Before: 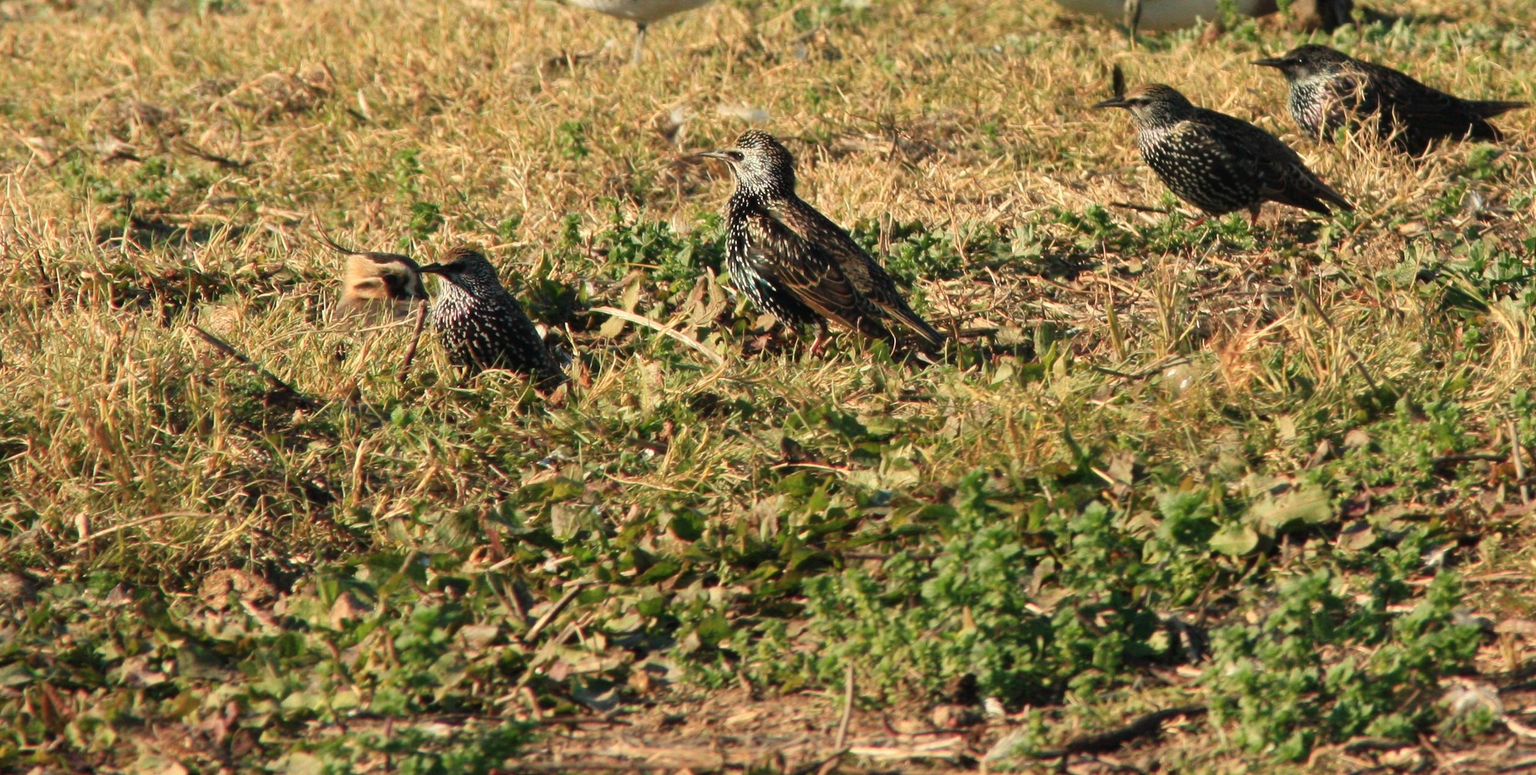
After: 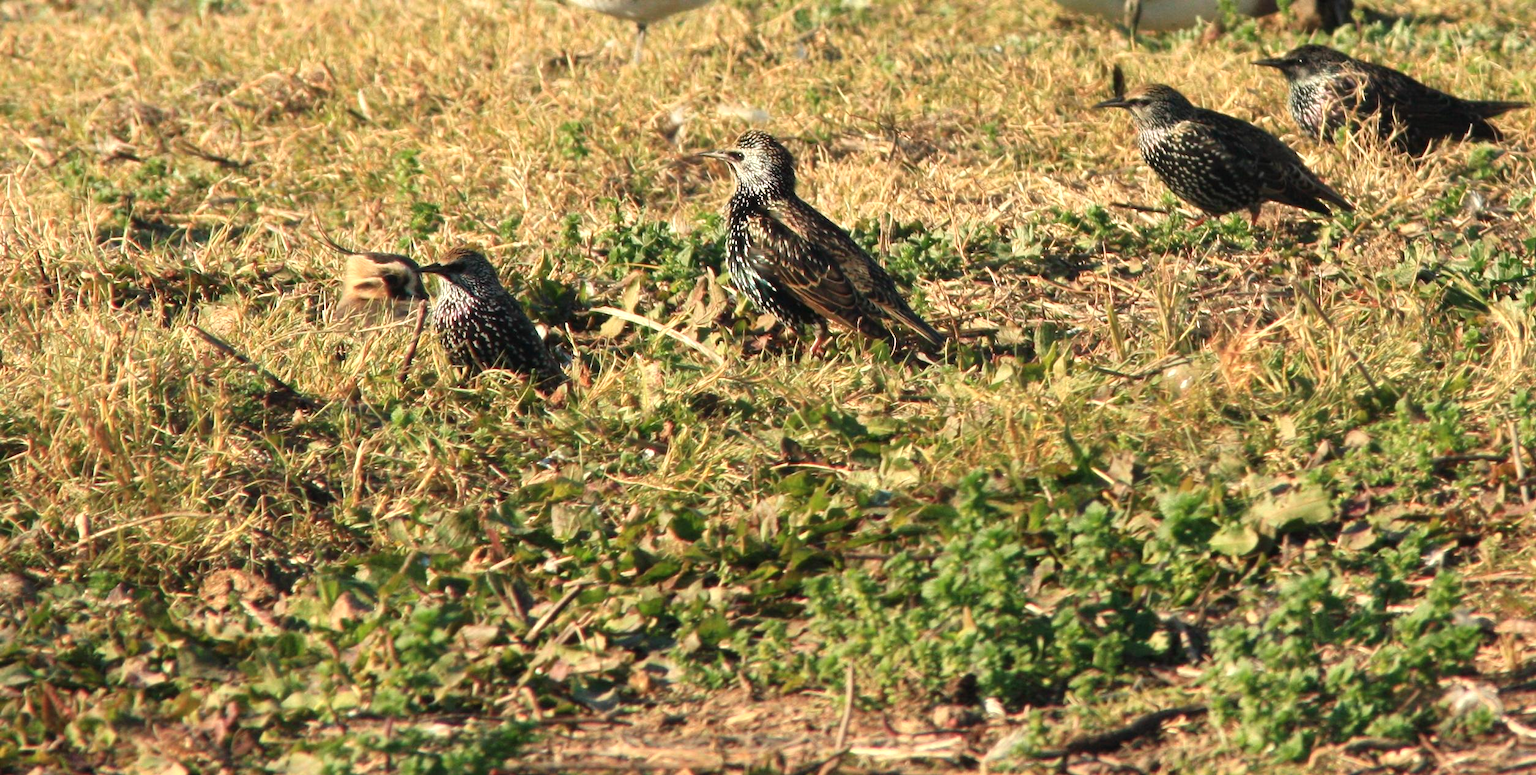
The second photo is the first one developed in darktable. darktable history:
exposure: black level correction 0, exposure 0.399 EV, compensate exposure bias true, compensate highlight preservation false
